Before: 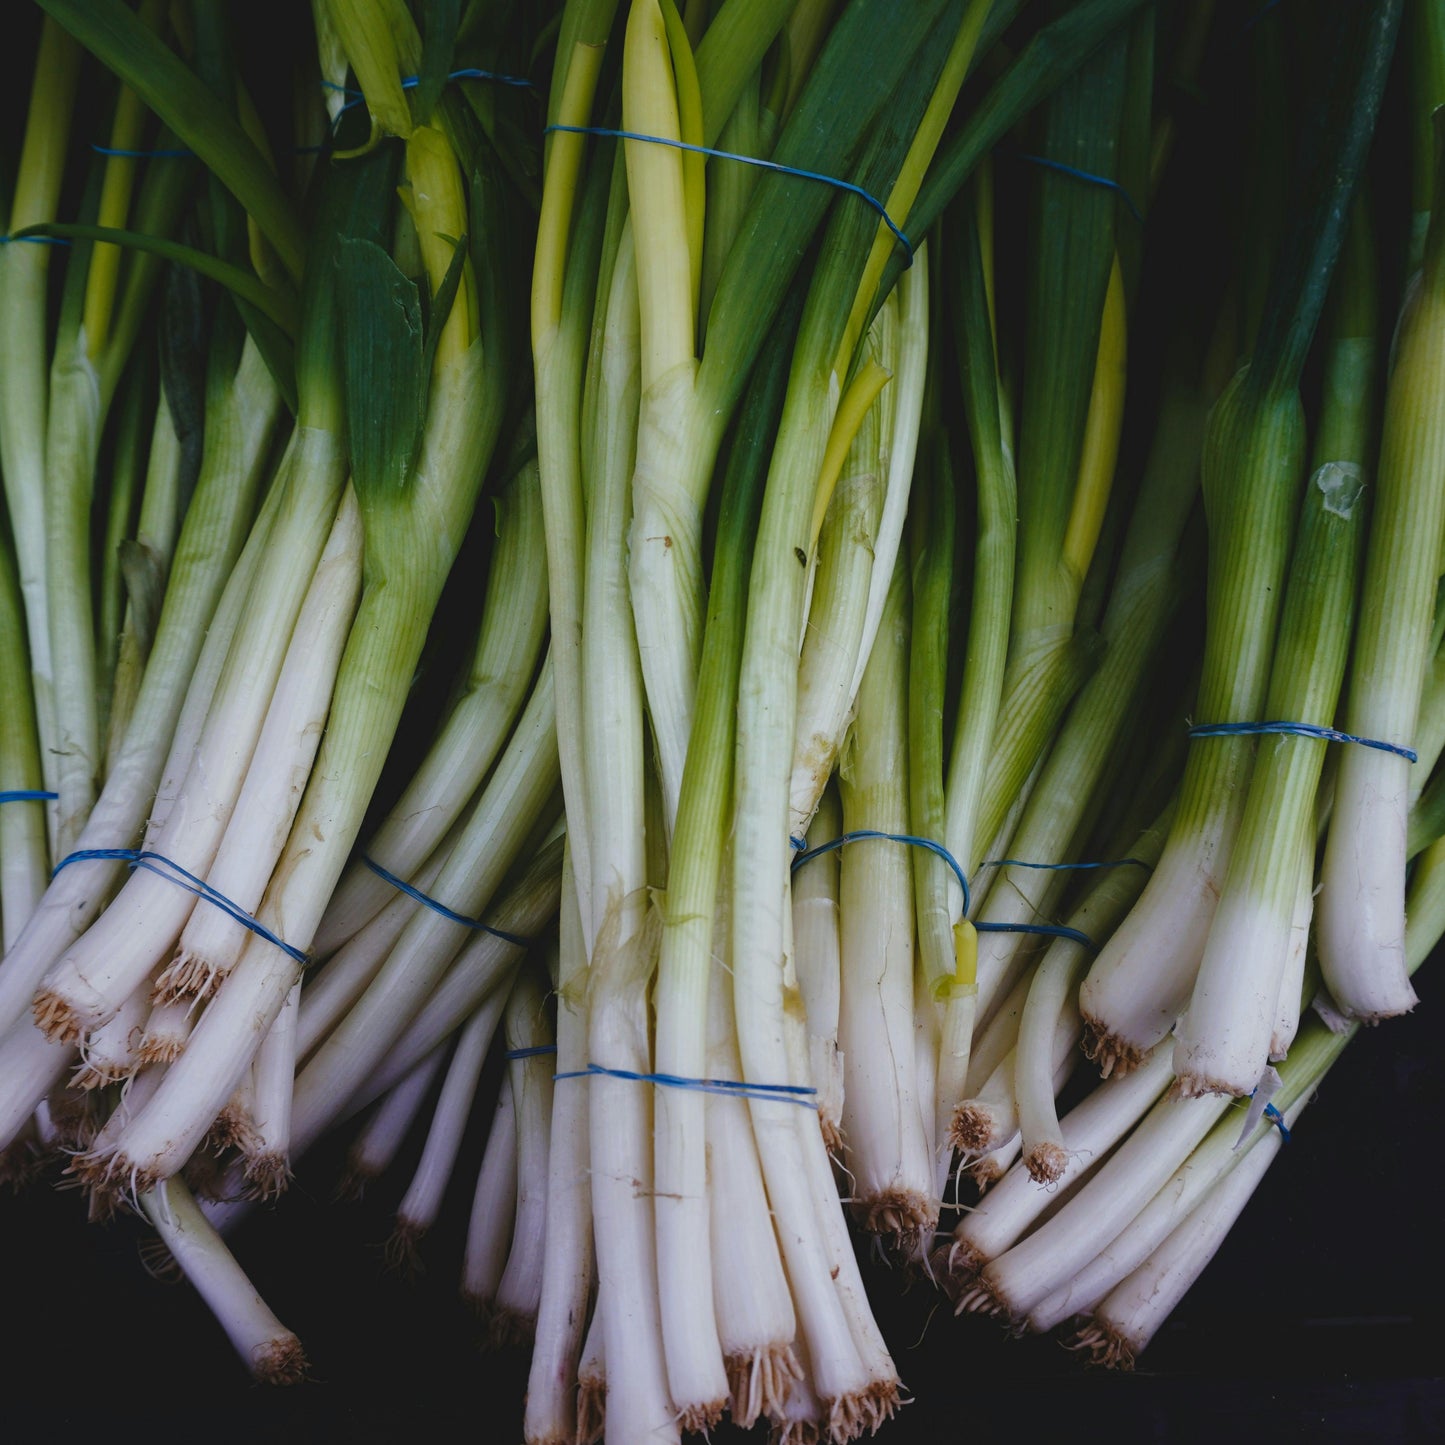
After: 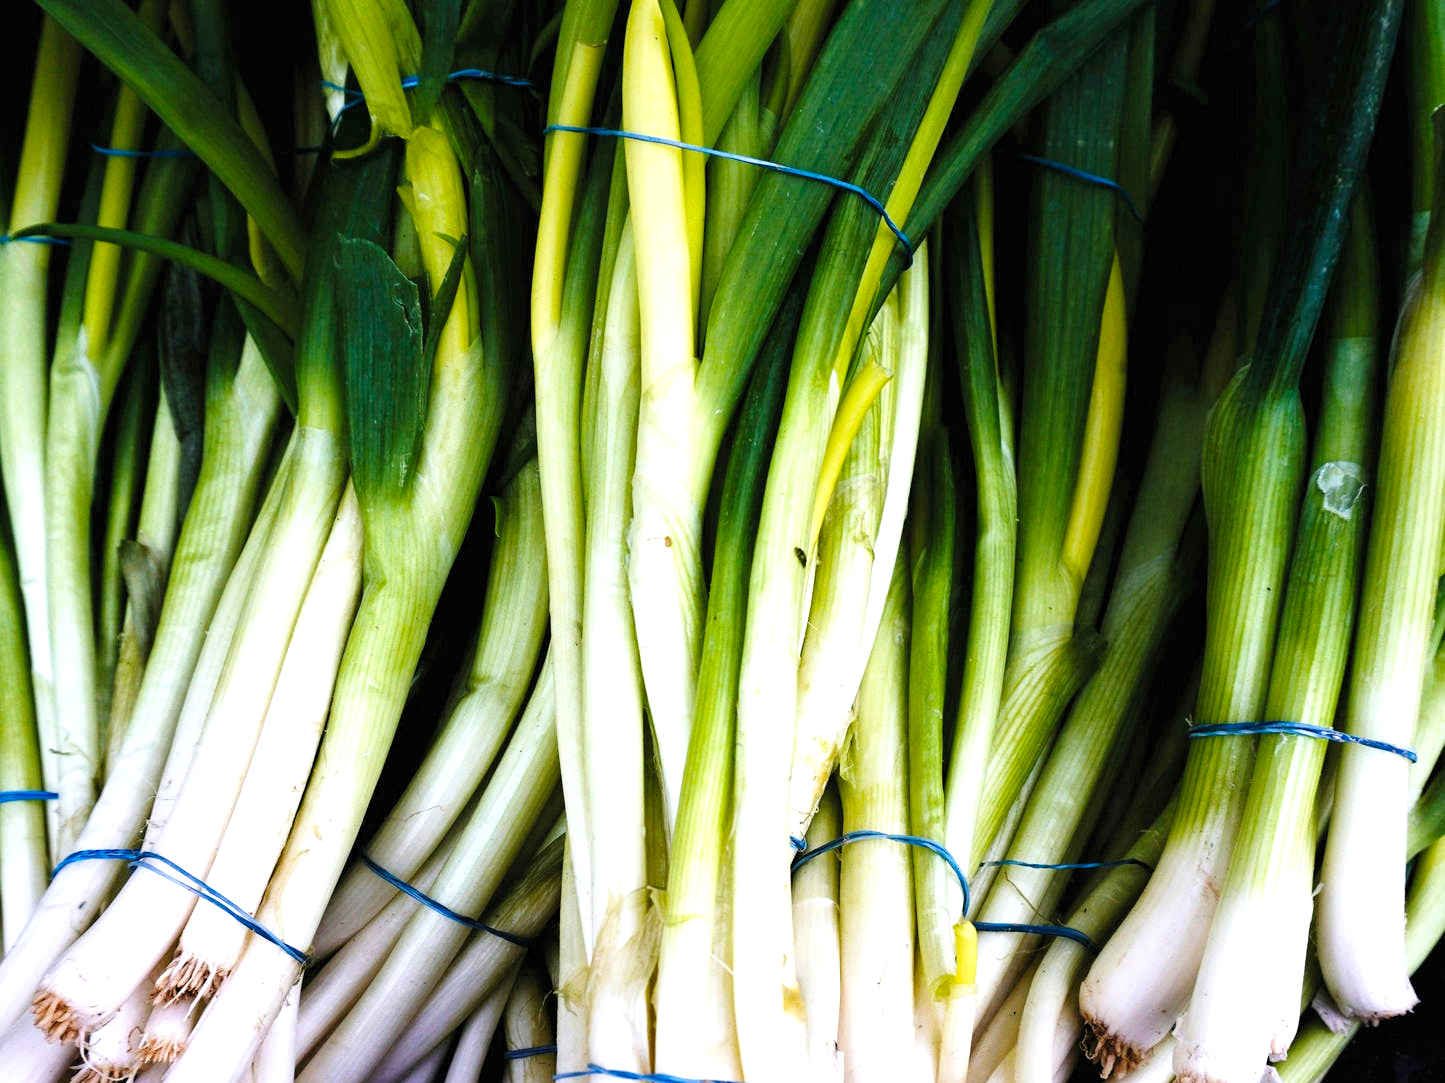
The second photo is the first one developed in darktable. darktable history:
crop: bottom 24.988%
levels: levels [0.055, 0.477, 0.9]
base curve: curves: ch0 [(0, 0) (0.012, 0.01) (0.073, 0.168) (0.31, 0.711) (0.645, 0.957) (1, 1)], preserve colors none
